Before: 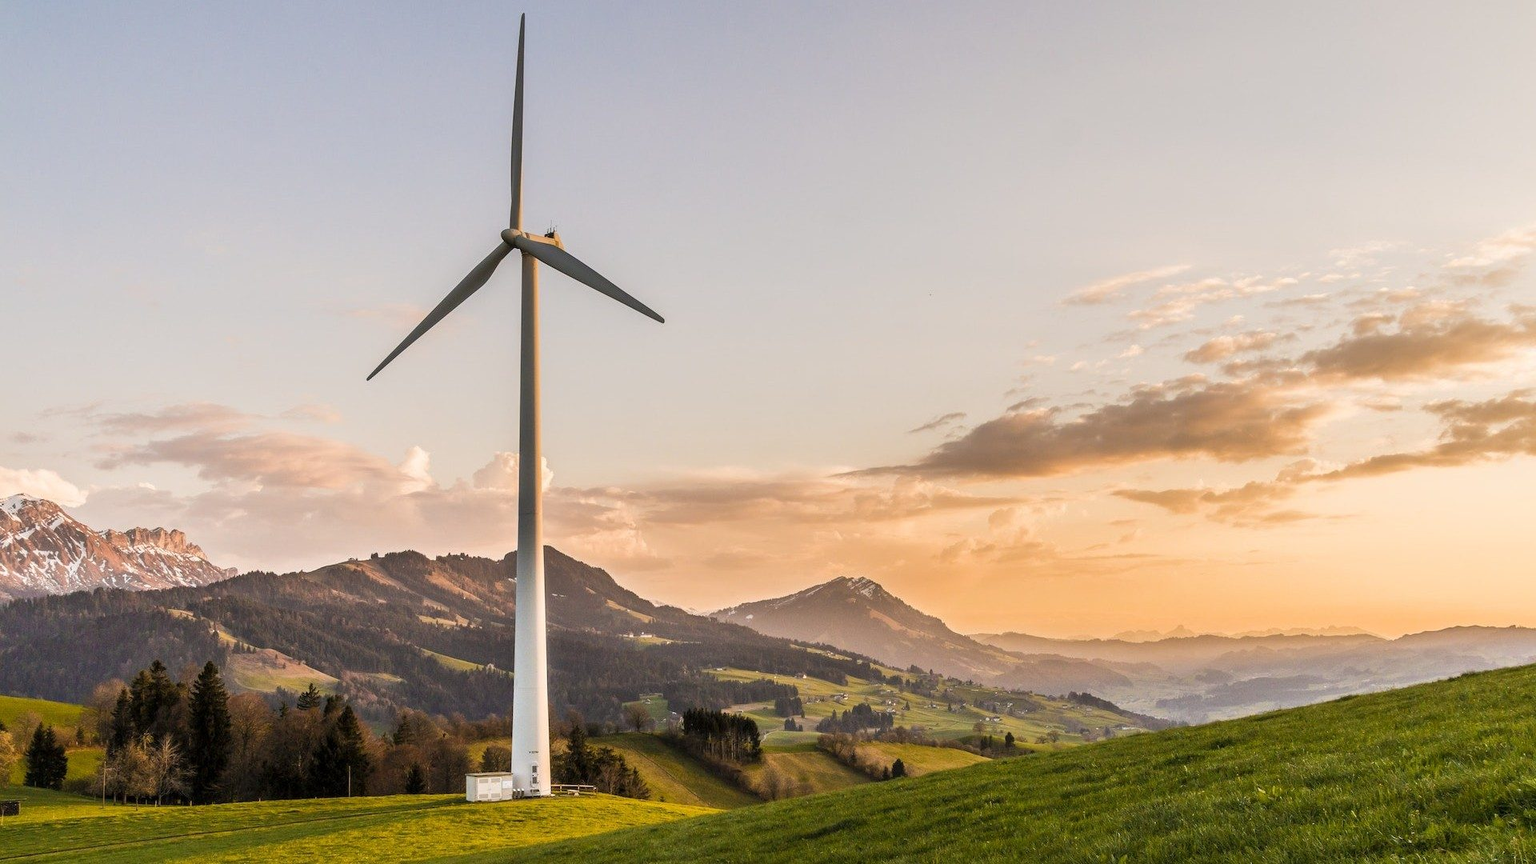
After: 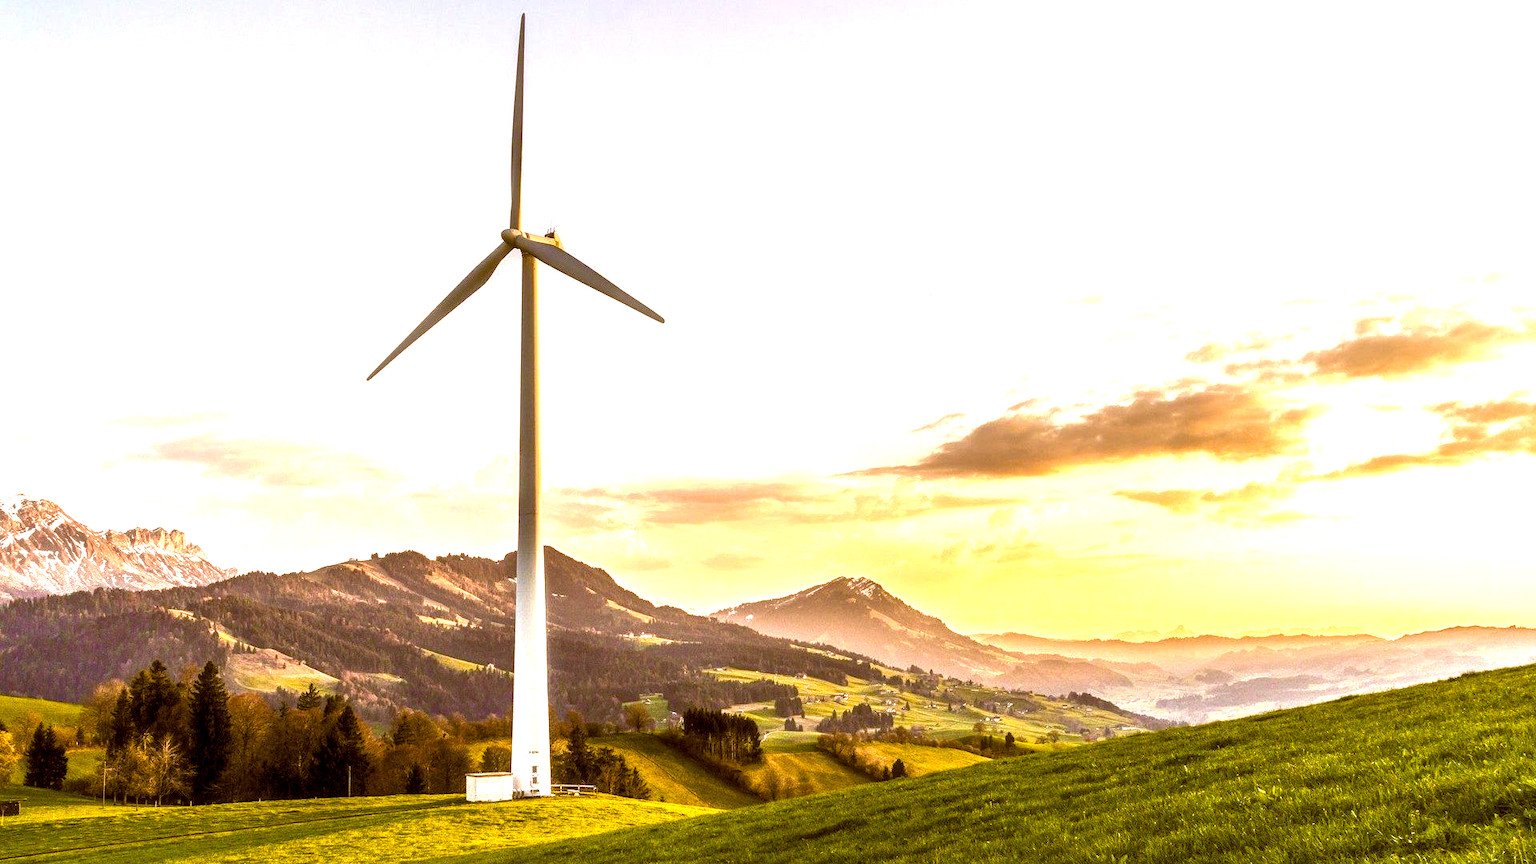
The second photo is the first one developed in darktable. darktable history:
color zones: curves: ch0 [(0, 0.5) (0.143, 0.5) (0.286, 0.5) (0.429, 0.5) (0.62, 0.489) (0.714, 0.445) (0.844, 0.496) (1, 0.5)]; ch1 [(0, 0.5) (0.143, 0.5) (0.286, 0.5) (0.429, 0.5) (0.571, 0.5) (0.714, 0.523) (0.857, 0.5) (1, 0.5)], mix -120.45%
exposure: black level correction 0, exposure 0.593 EV, compensate exposure bias true, compensate highlight preservation false
local contrast: detail 130%
velvia: on, module defaults
color balance rgb: global offset › chroma 0.403%, global offset › hue 34.39°, linear chroma grading › global chroma 6.6%, perceptual saturation grading › global saturation 34.905%, perceptual saturation grading › highlights -25.857%, perceptual saturation grading › shadows 49.729%, perceptual brilliance grading › global brilliance 14.296%, perceptual brilliance grading › shadows -35.567%
color correction: highlights b* 0.068
haze removal: strength -0.101, compatibility mode true, adaptive false
